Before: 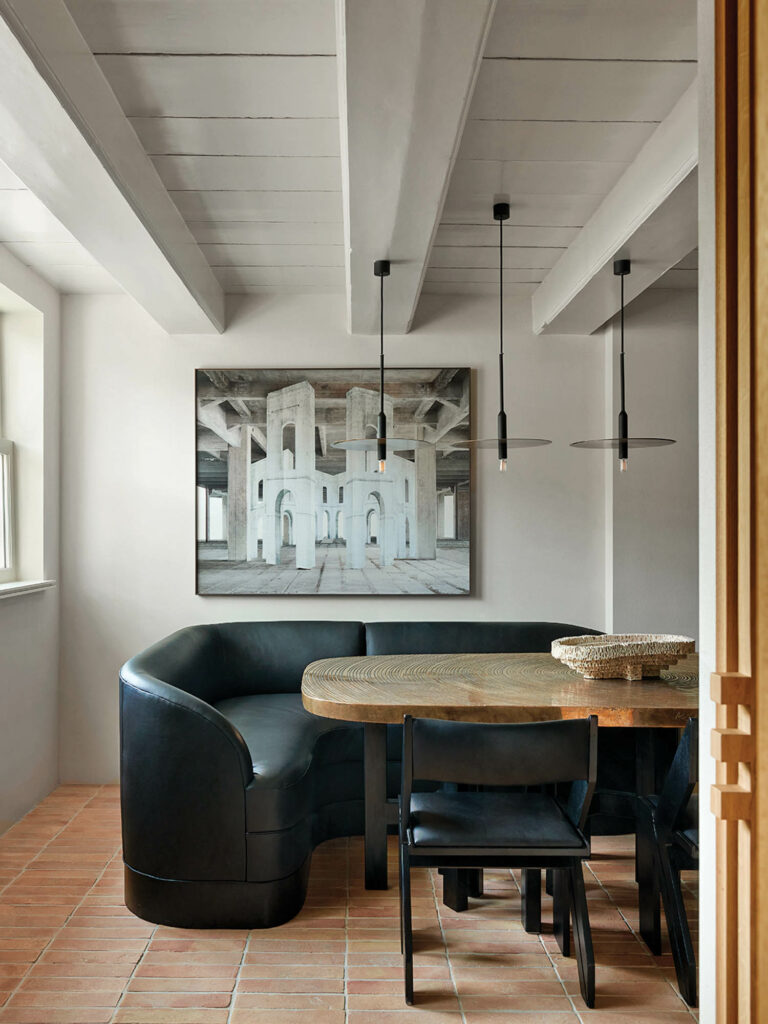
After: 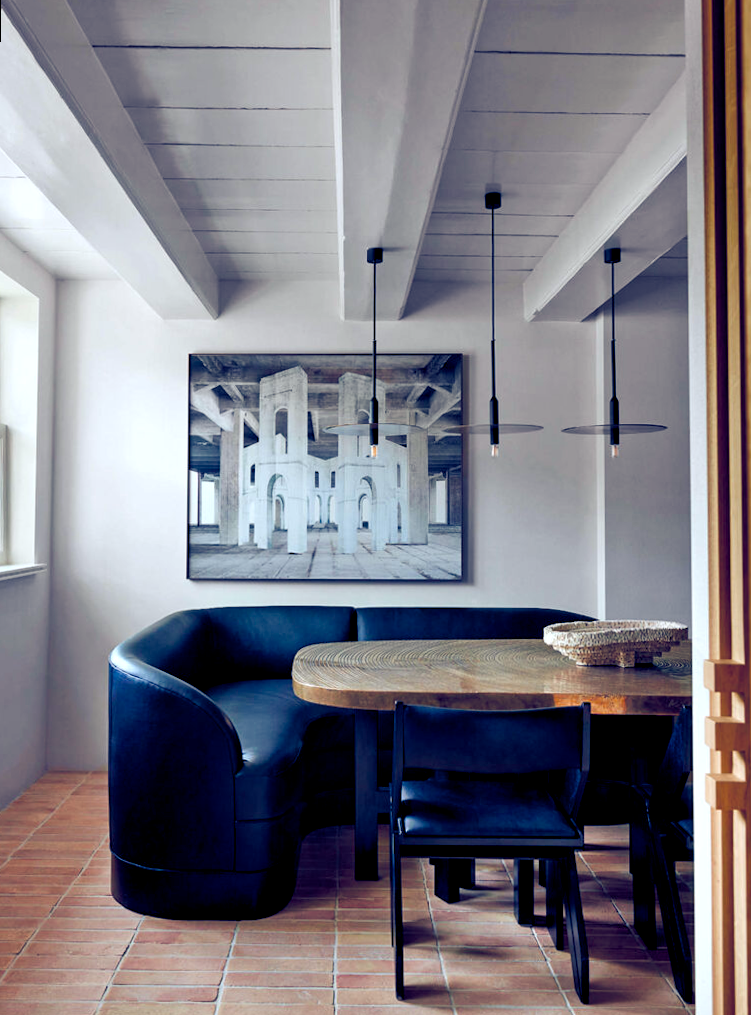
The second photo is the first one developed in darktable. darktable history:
exposure: exposure -0.04 EV, compensate highlight preservation false
rotate and perspective: rotation 0.226°, lens shift (vertical) -0.042, crop left 0.023, crop right 0.982, crop top 0.006, crop bottom 0.994
color balance rgb: shadows lift › luminance -41.13%, shadows lift › chroma 14.13%, shadows lift › hue 260°, power › luminance -3.76%, power › chroma 0.56%, power › hue 40.37°, highlights gain › luminance 16.81%, highlights gain › chroma 2.94%, highlights gain › hue 260°, global offset › luminance -0.29%, global offset › chroma 0.31%, global offset › hue 260°, perceptual saturation grading › global saturation 20%, perceptual saturation grading › highlights -13.92%, perceptual saturation grading › shadows 50%
